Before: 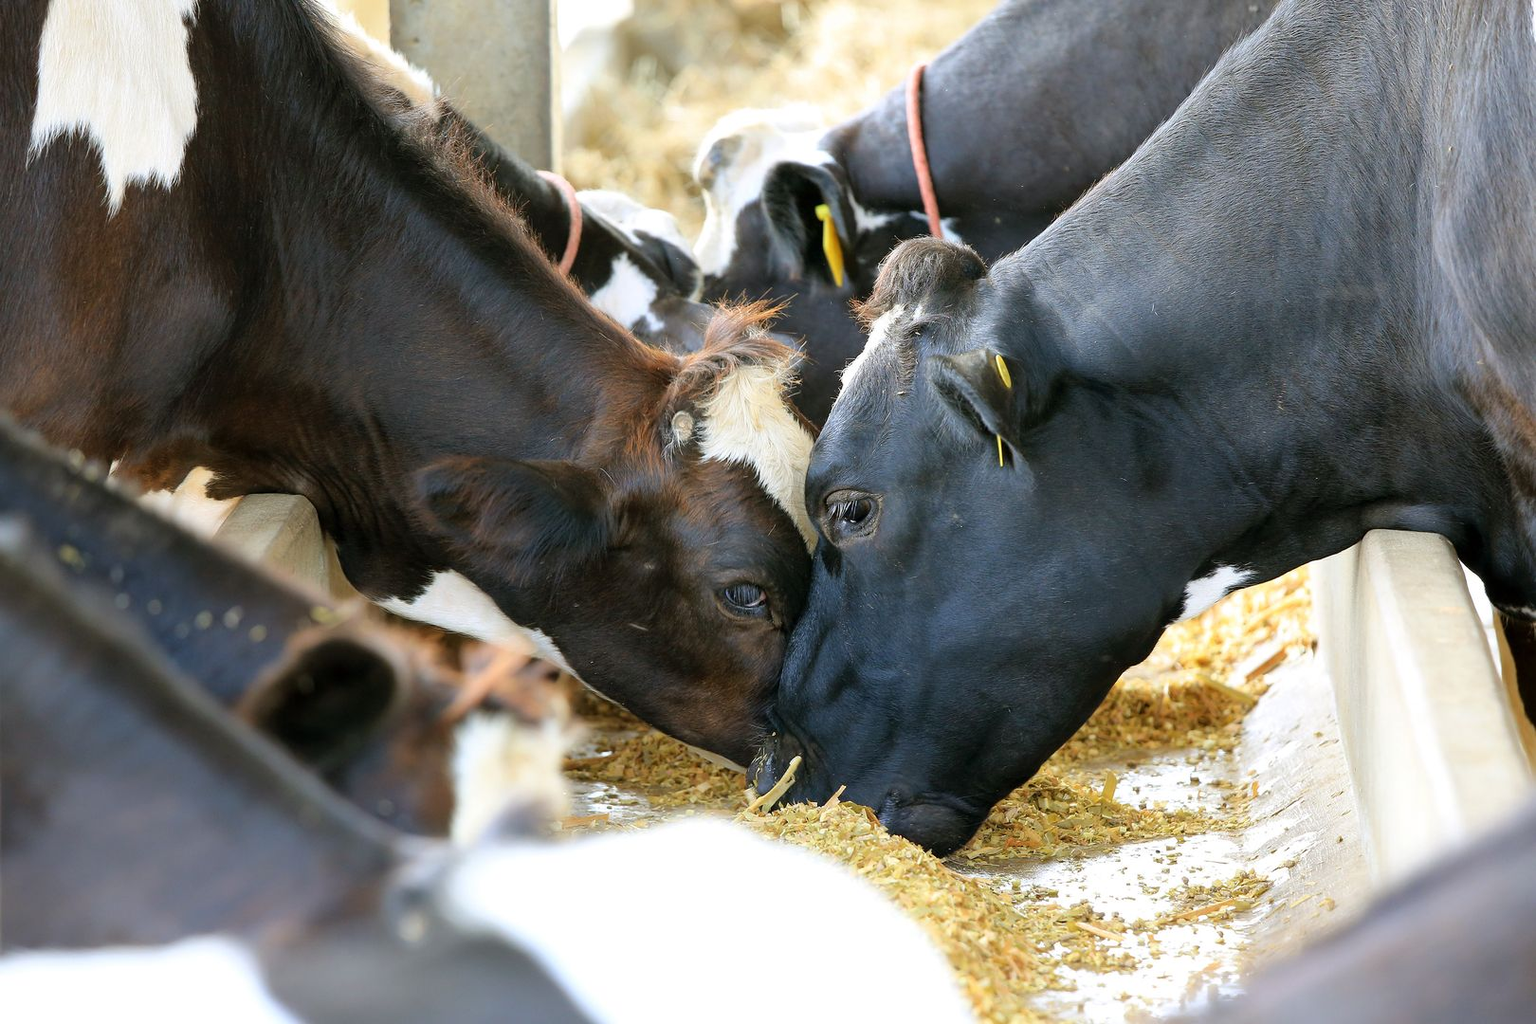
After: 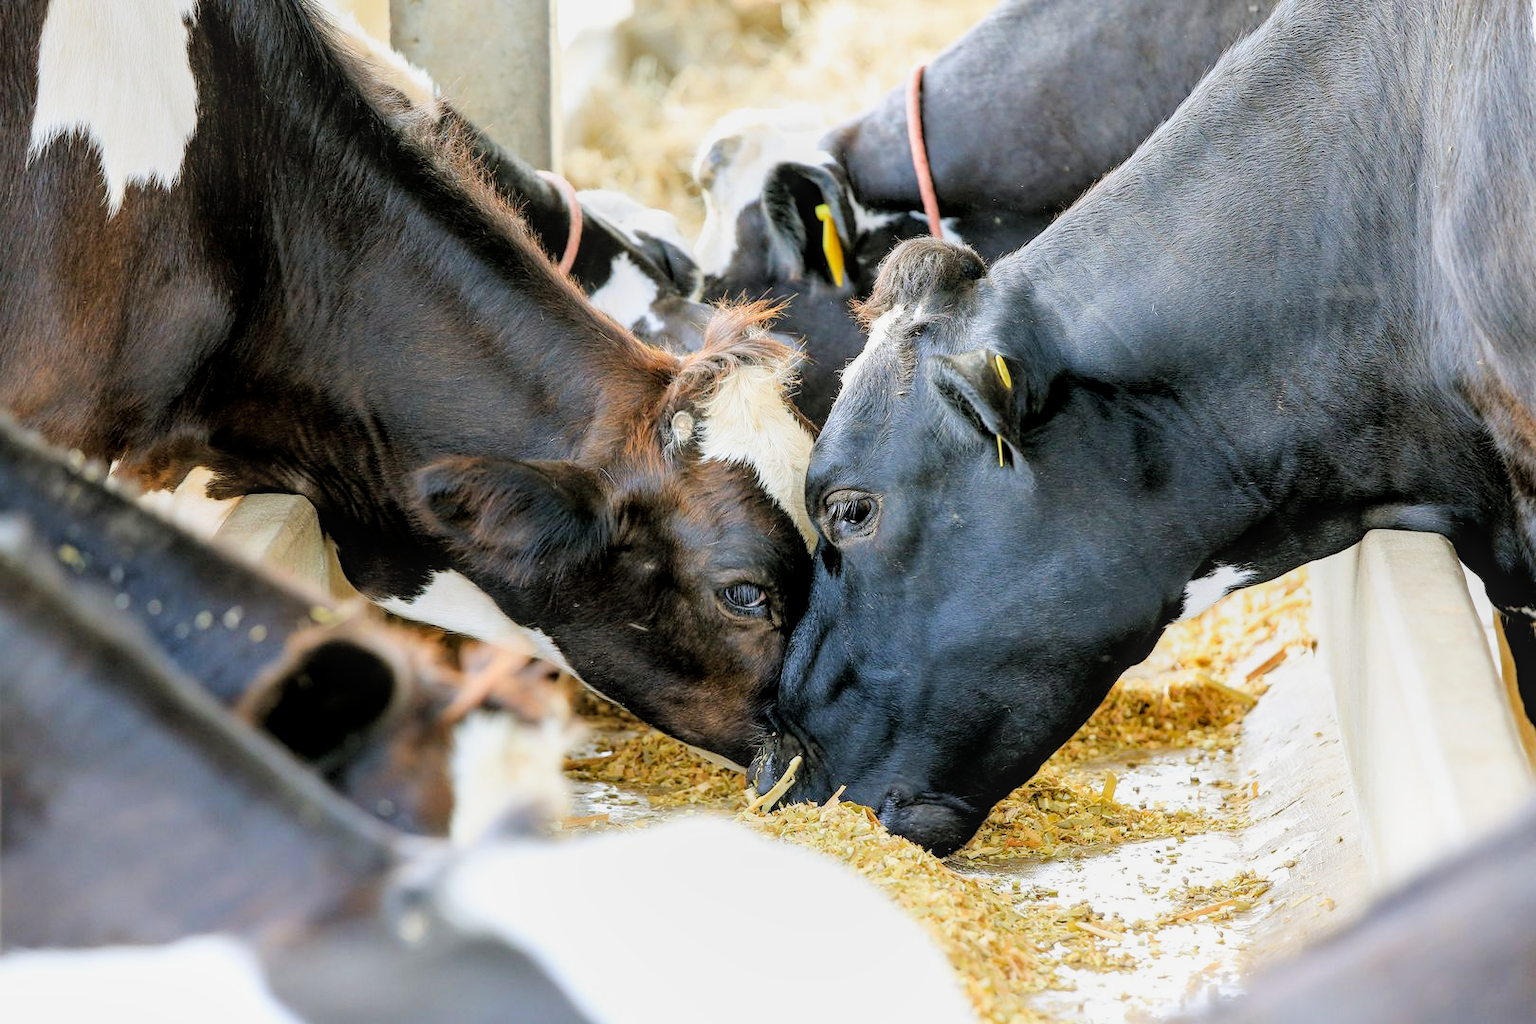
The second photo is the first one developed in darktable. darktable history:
filmic rgb: black relative exposure -5 EV, hardness 2.88, highlights saturation mix -30%
exposure: black level correction 0, exposure 0.7 EV, compensate highlight preservation false
color balance rgb: perceptual saturation grading › global saturation 10%
local contrast: on, module defaults
